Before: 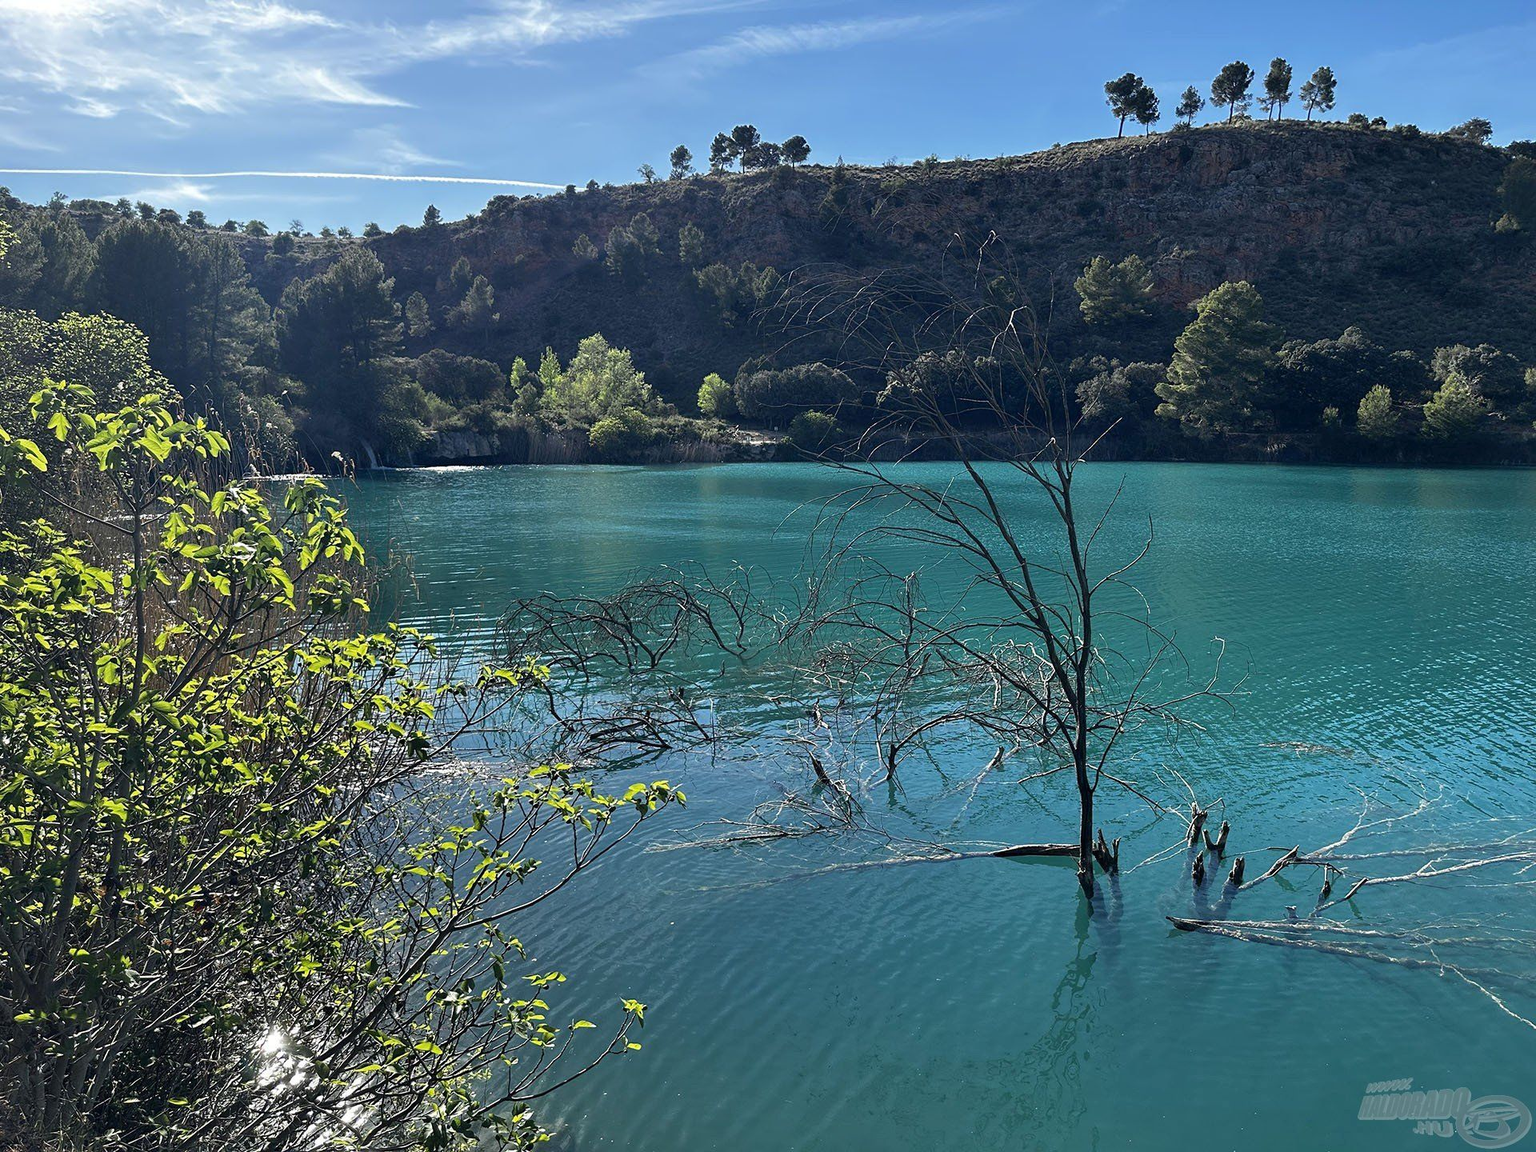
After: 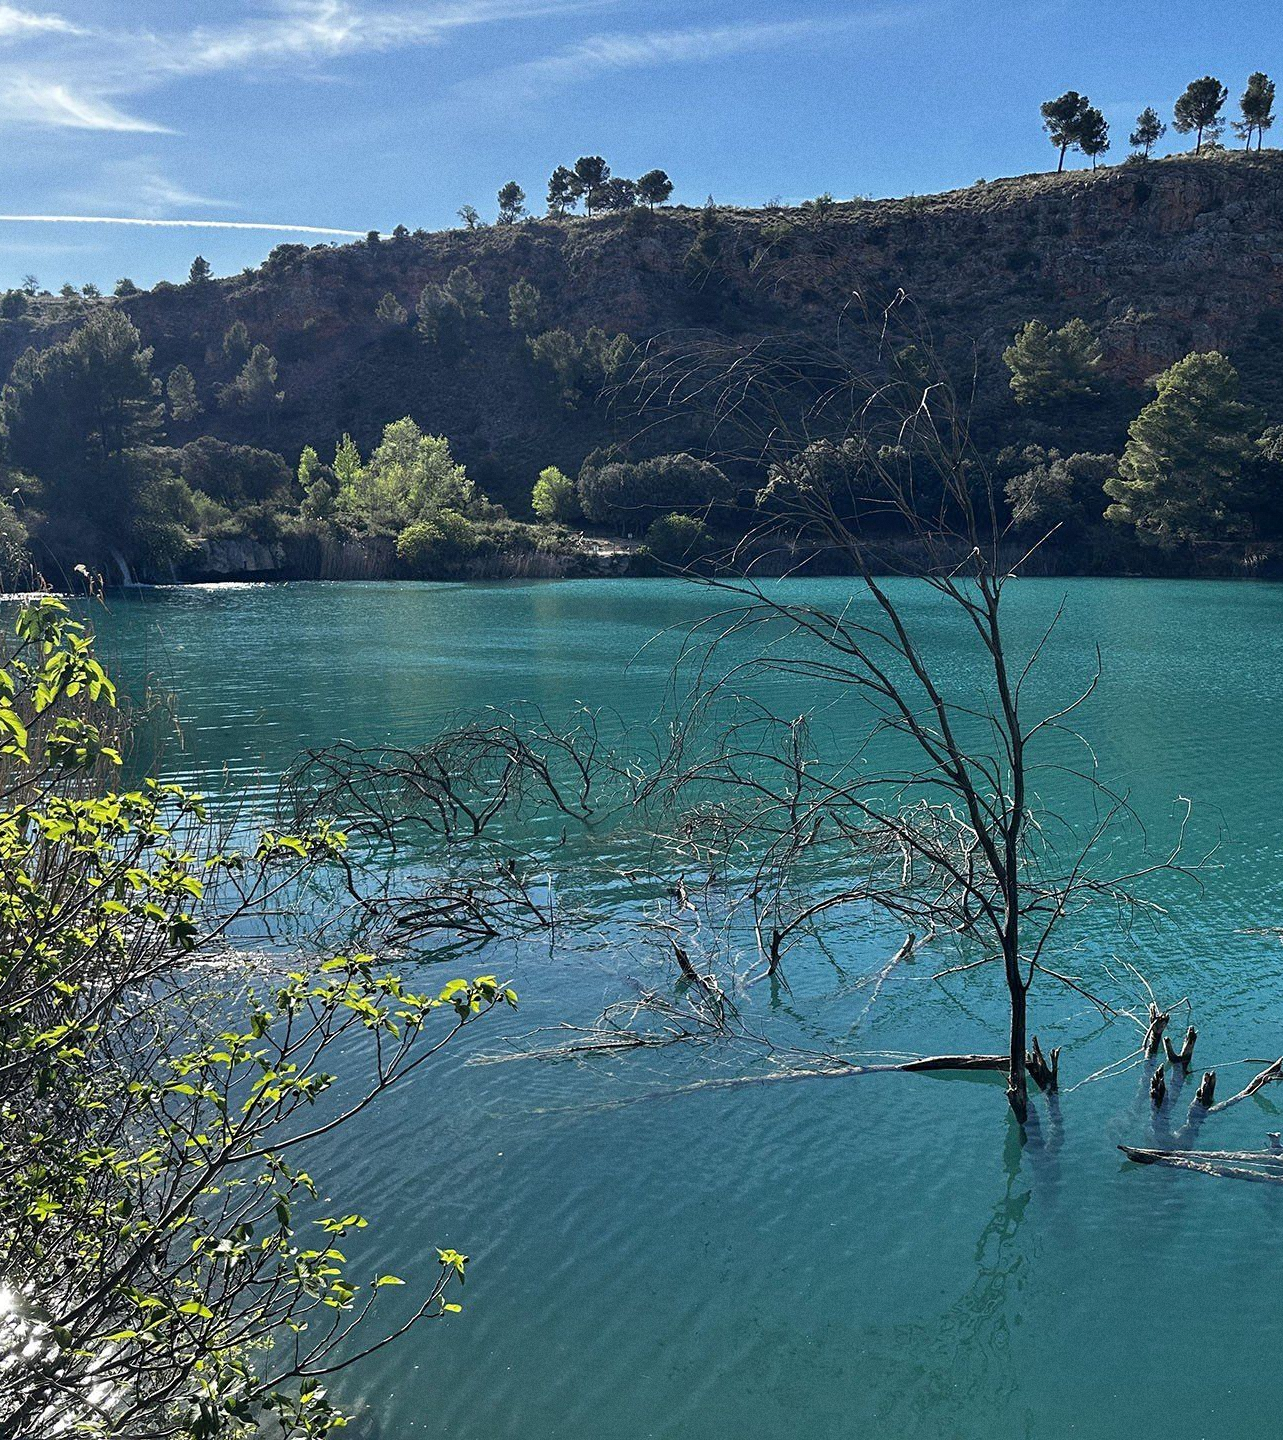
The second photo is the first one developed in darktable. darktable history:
crop and rotate: left 17.732%, right 15.423%
grain: on, module defaults
